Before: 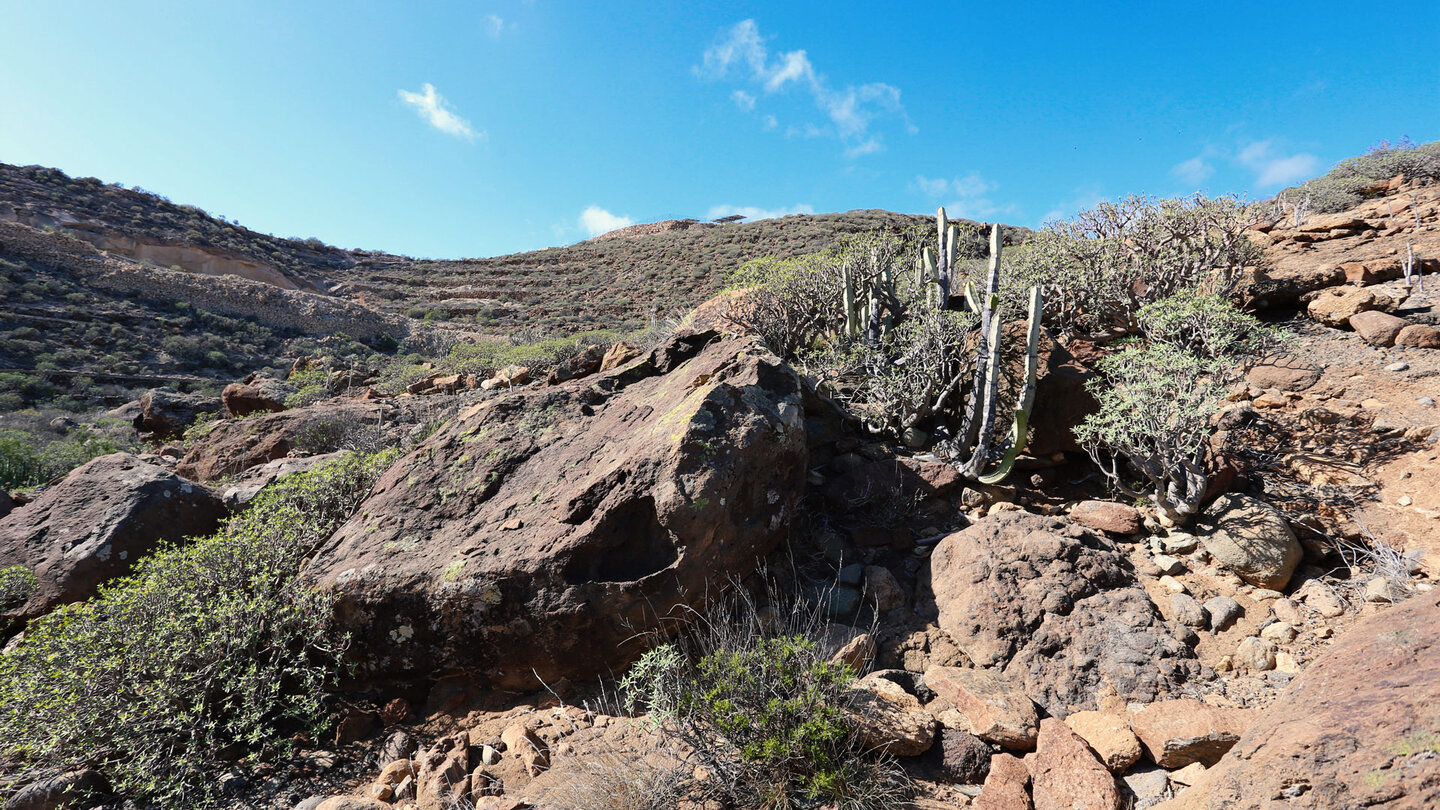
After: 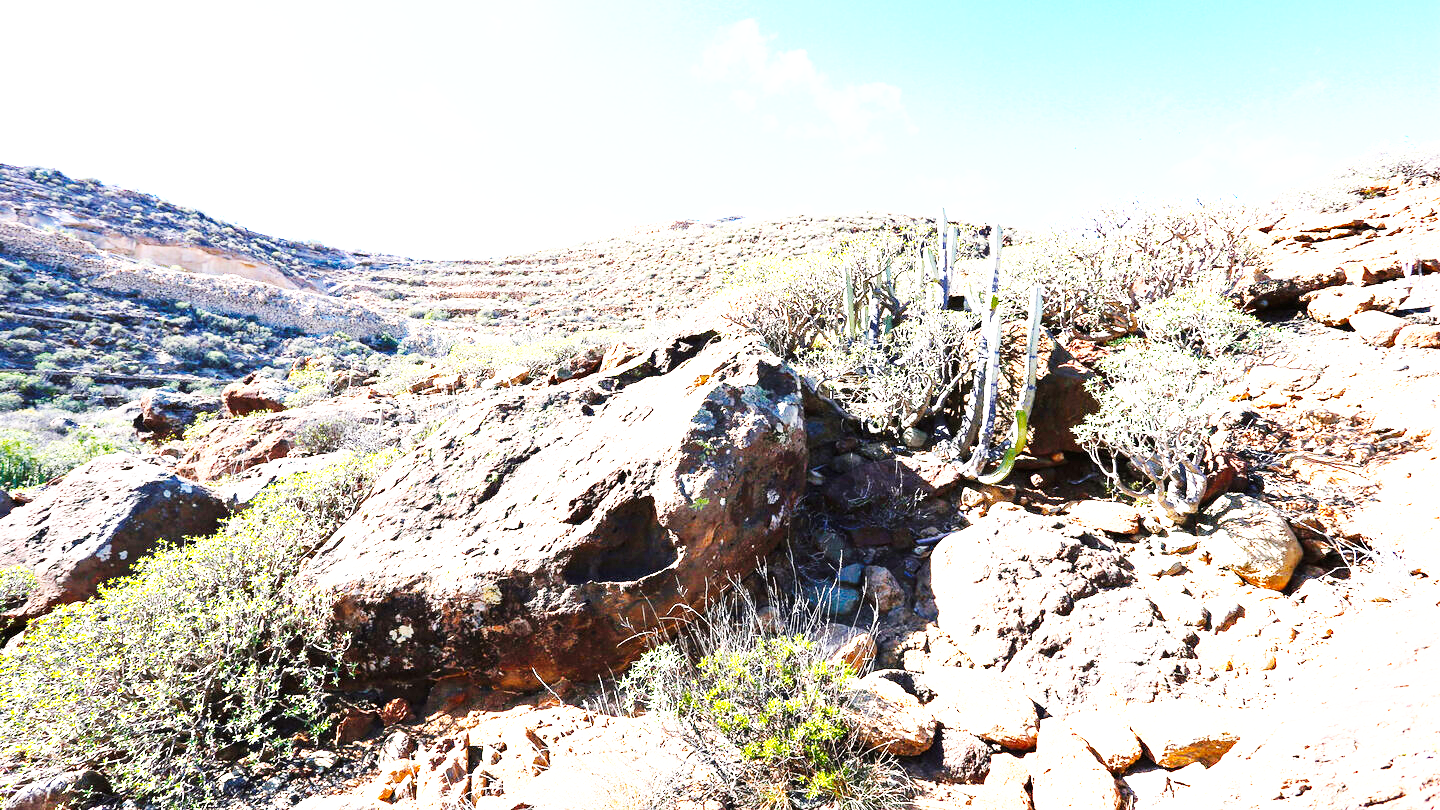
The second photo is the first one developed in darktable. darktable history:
exposure: black level correction 0, exposure 1.662 EV, compensate exposure bias true, compensate highlight preservation false
base curve: curves: ch0 [(0, 0) (0.007, 0.004) (0.027, 0.03) (0.046, 0.07) (0.207, 0.54) (0.442, 0.872) (0.673, 0.972) (1, 1)], preserve colors none
color balance rgb: shadows fall-off 101.029%, perceptual saturation grading › global saturation 25.808%, mask middle-gray fulcrum 21.796%
